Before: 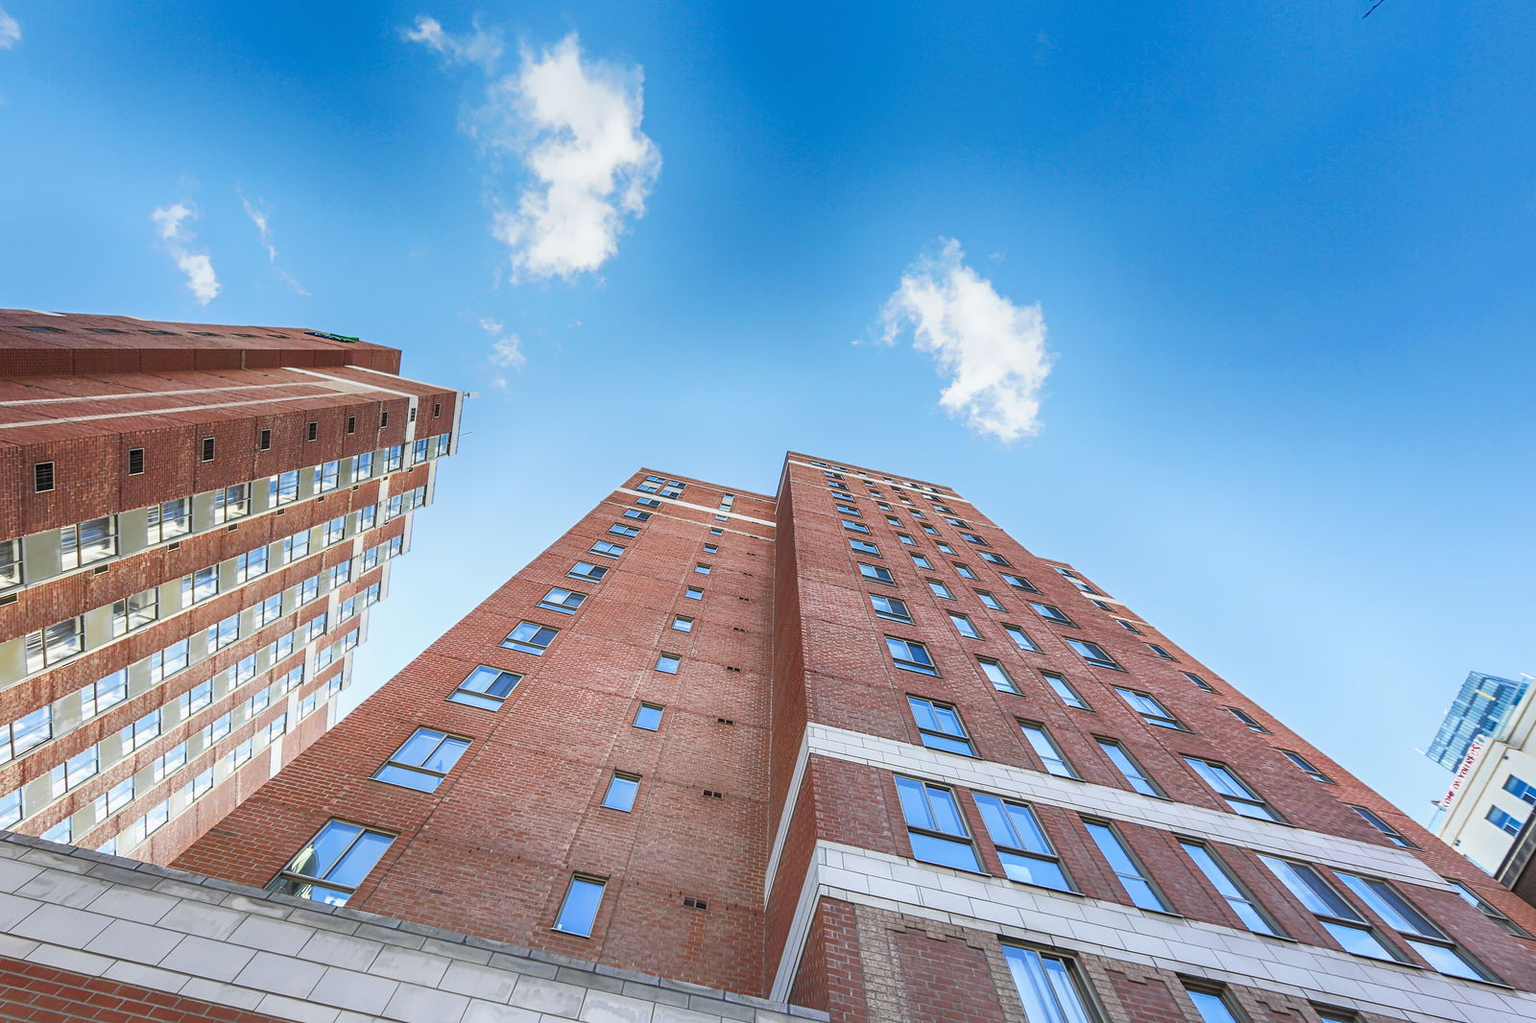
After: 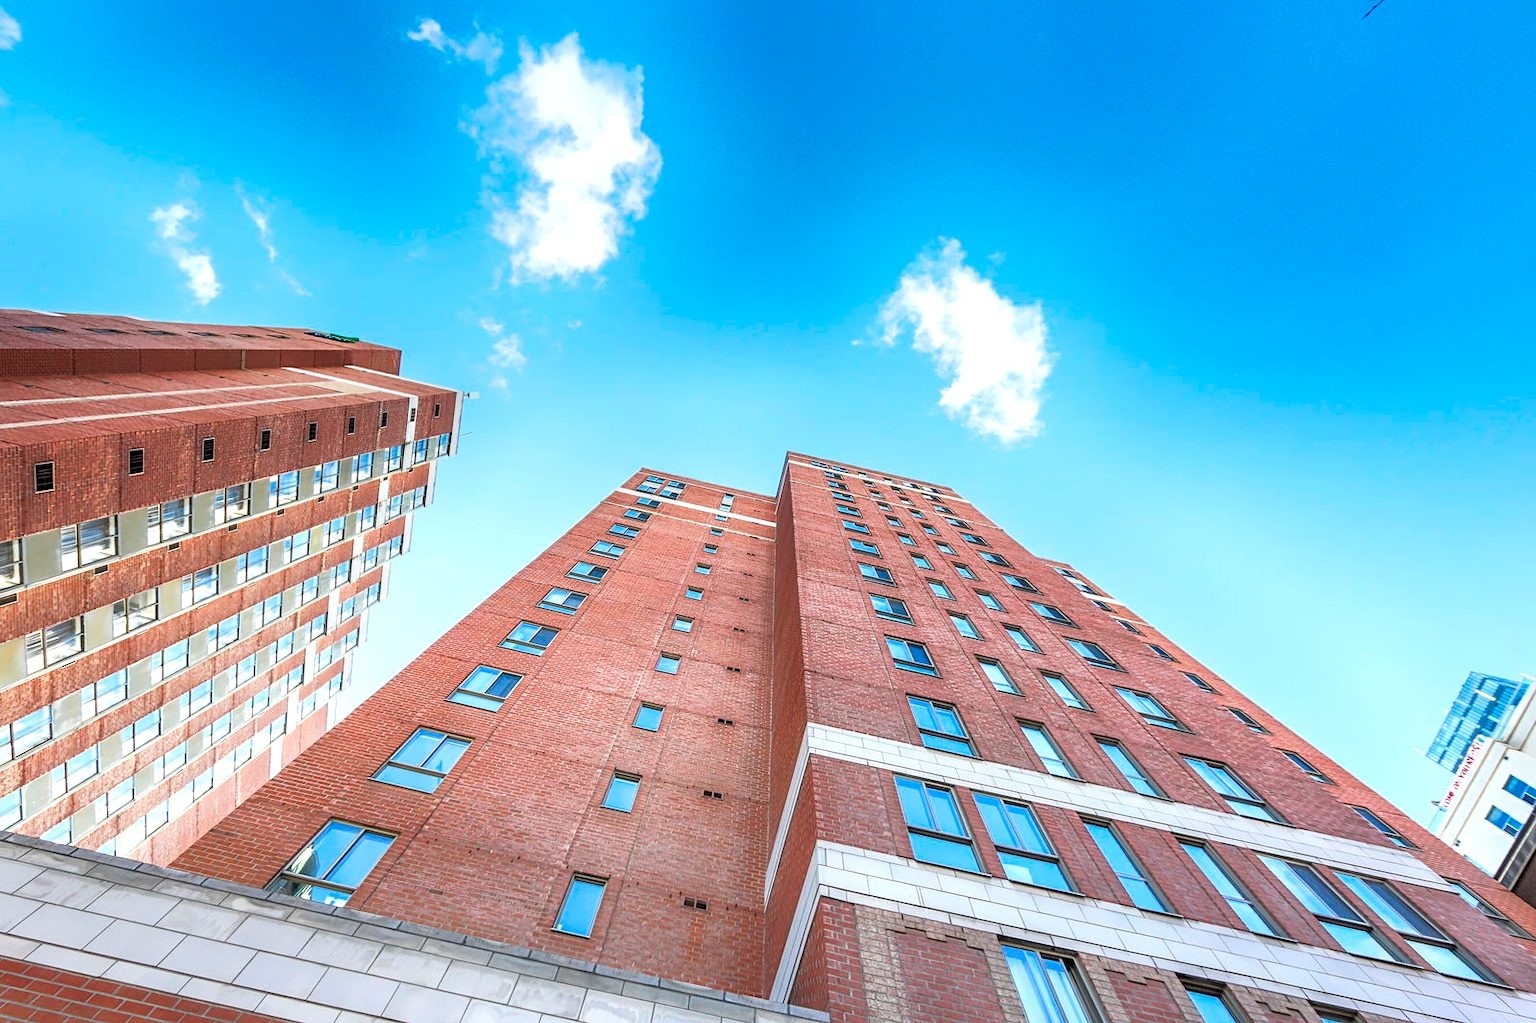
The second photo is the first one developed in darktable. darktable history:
exposure: exposure 0.161 EV, compensate highlight preservation false
rgb levels: levels [[0.01, 0.419, 0.839], [0, 0.5, 1], [0, 0.5, 1]]
